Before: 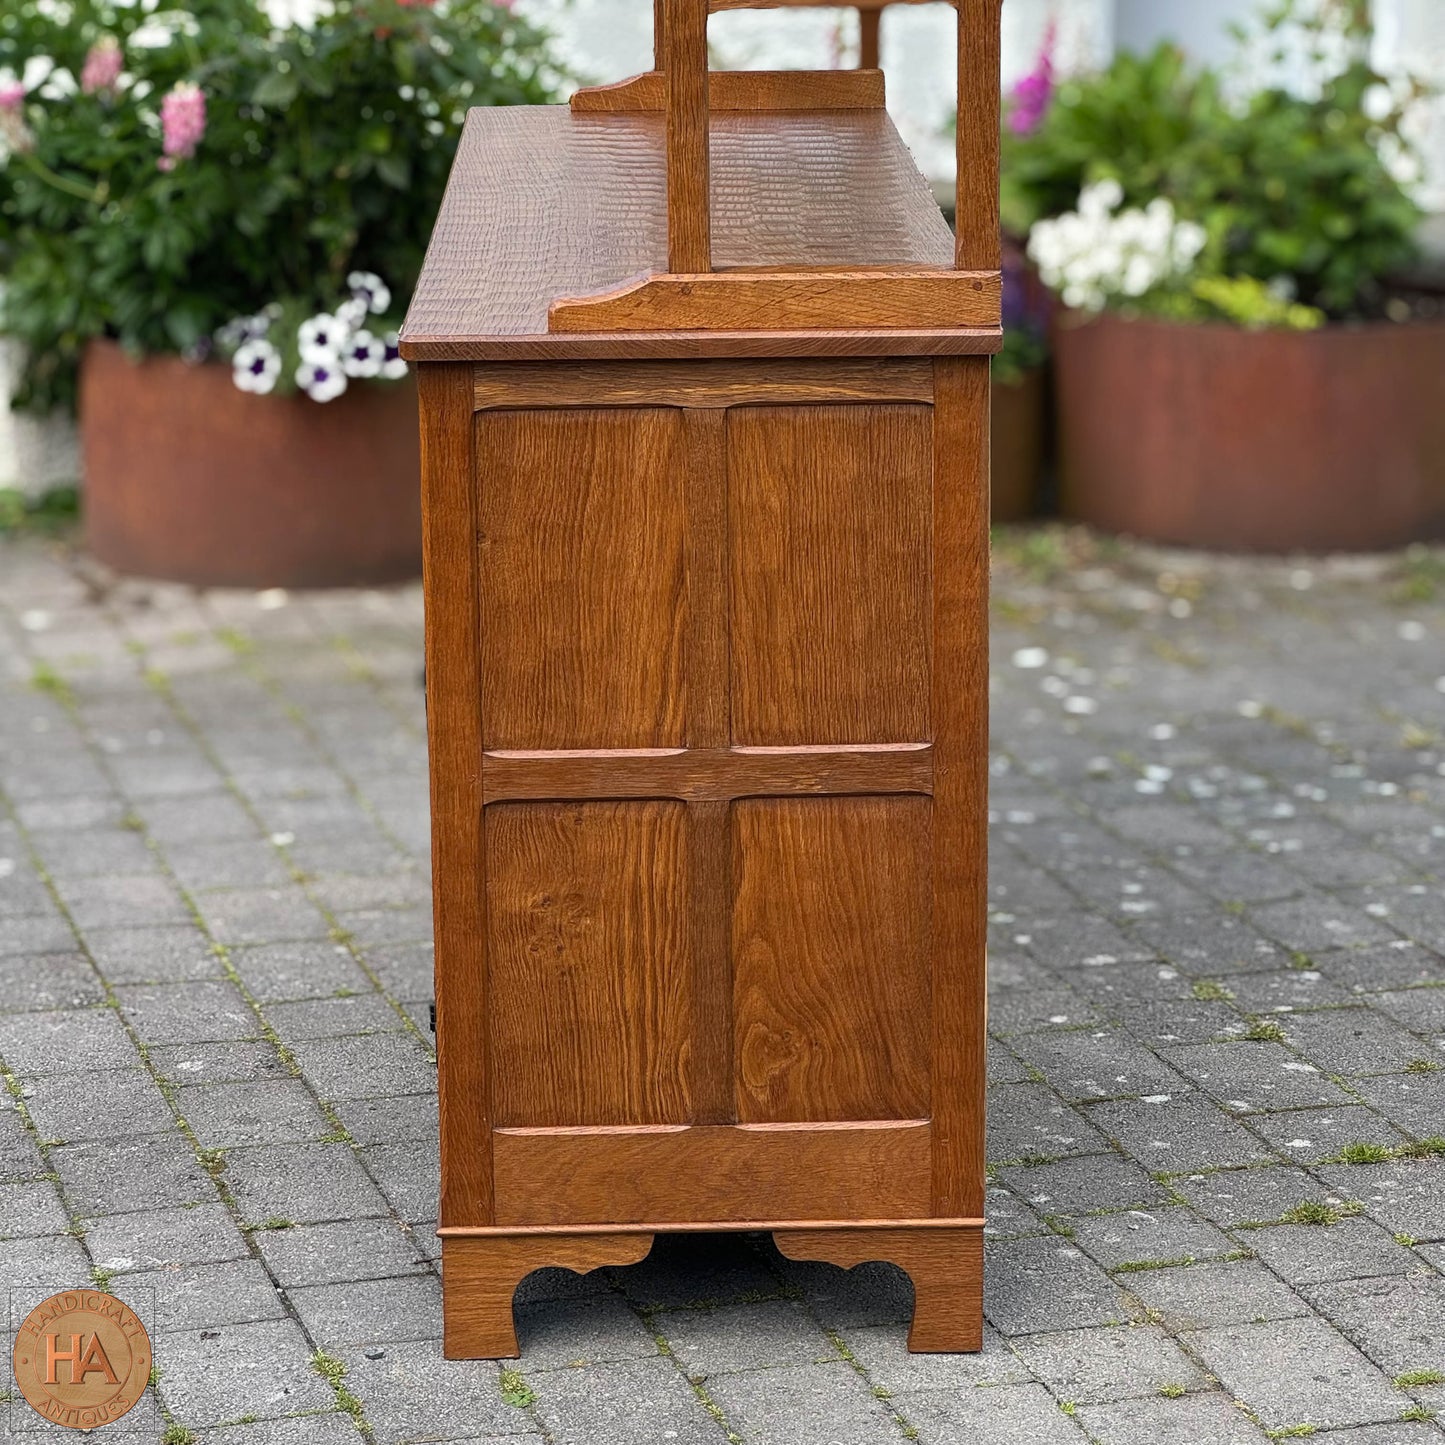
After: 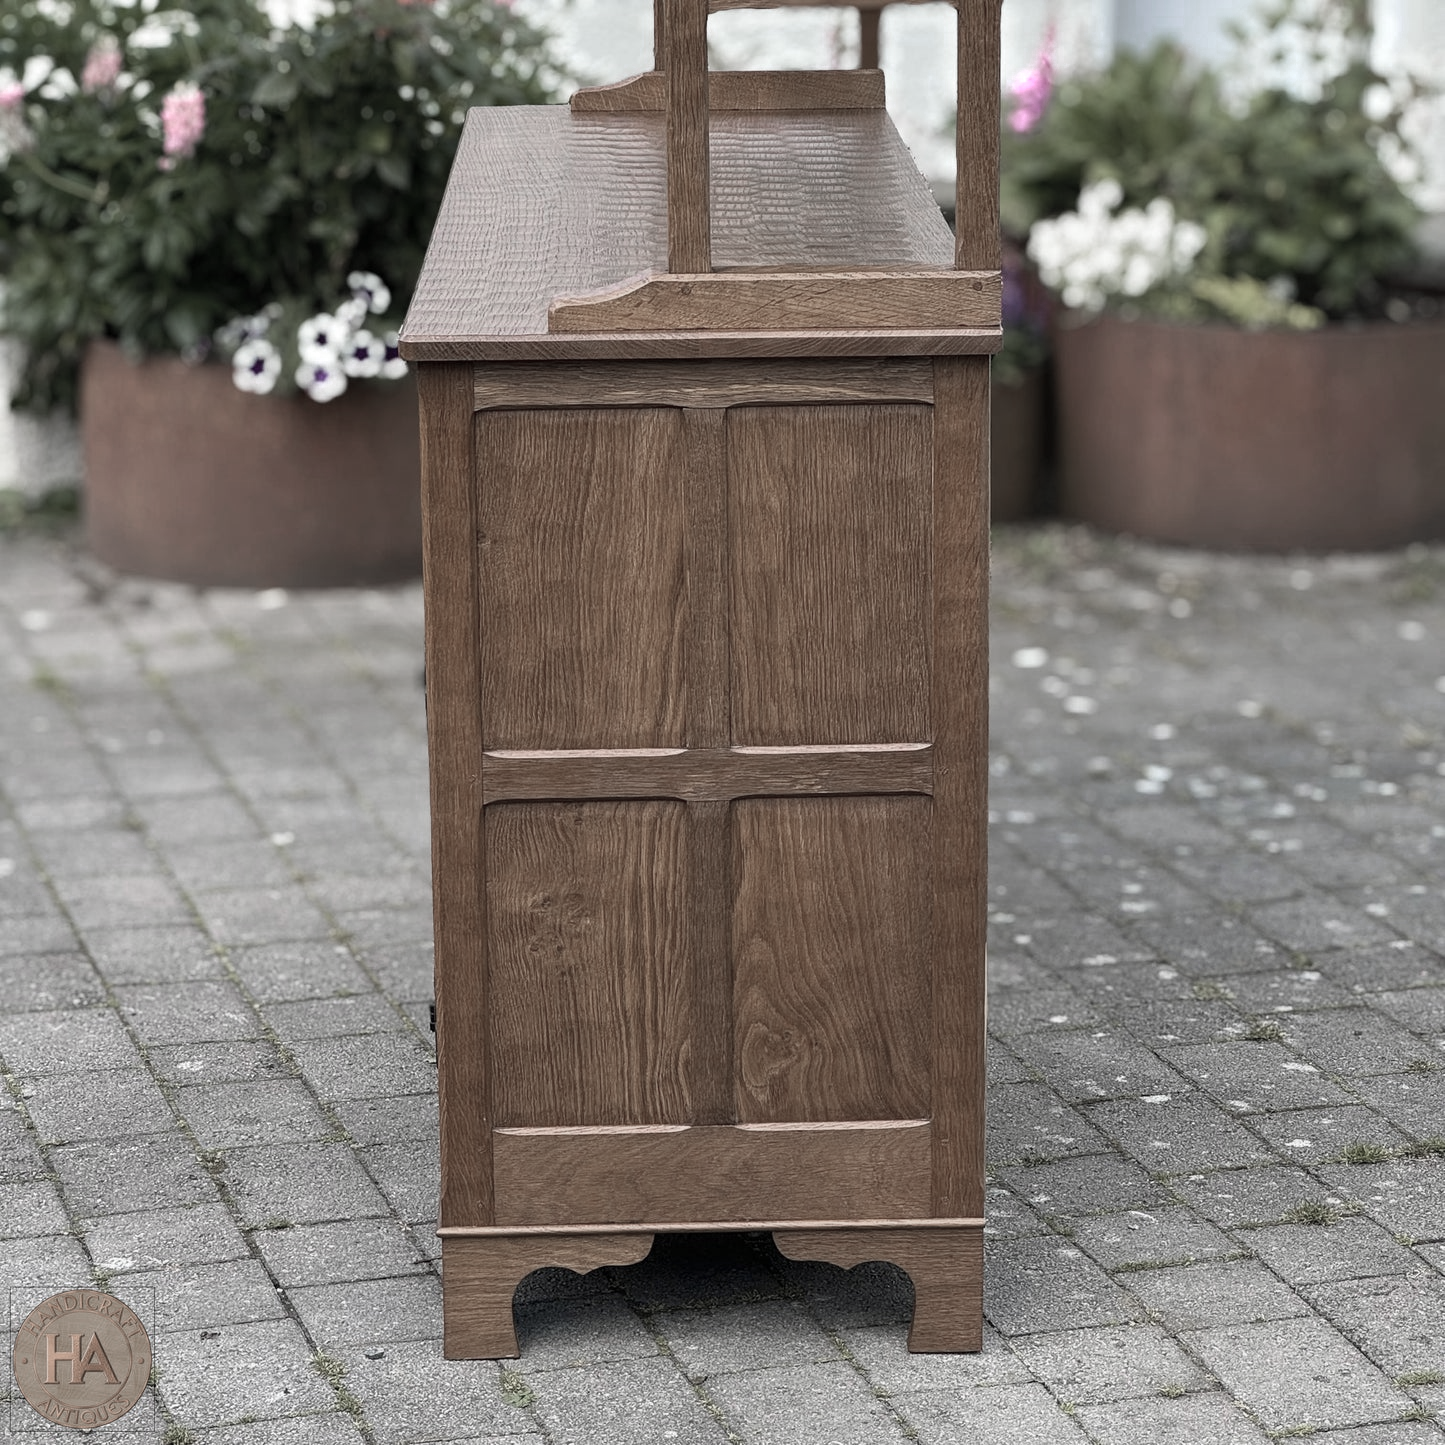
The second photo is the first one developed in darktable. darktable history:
color zones: curves: ch0 [(0, 0.613) (0.01, 0.613) (0.245, 0.448) (0.498, 0.529) (0.642, 0.665) (0.879, 0.777) (0.99, 0.613)]; ch1 [(0, 0.272) (0.219, 0.127) (0.724, 0.346)]
